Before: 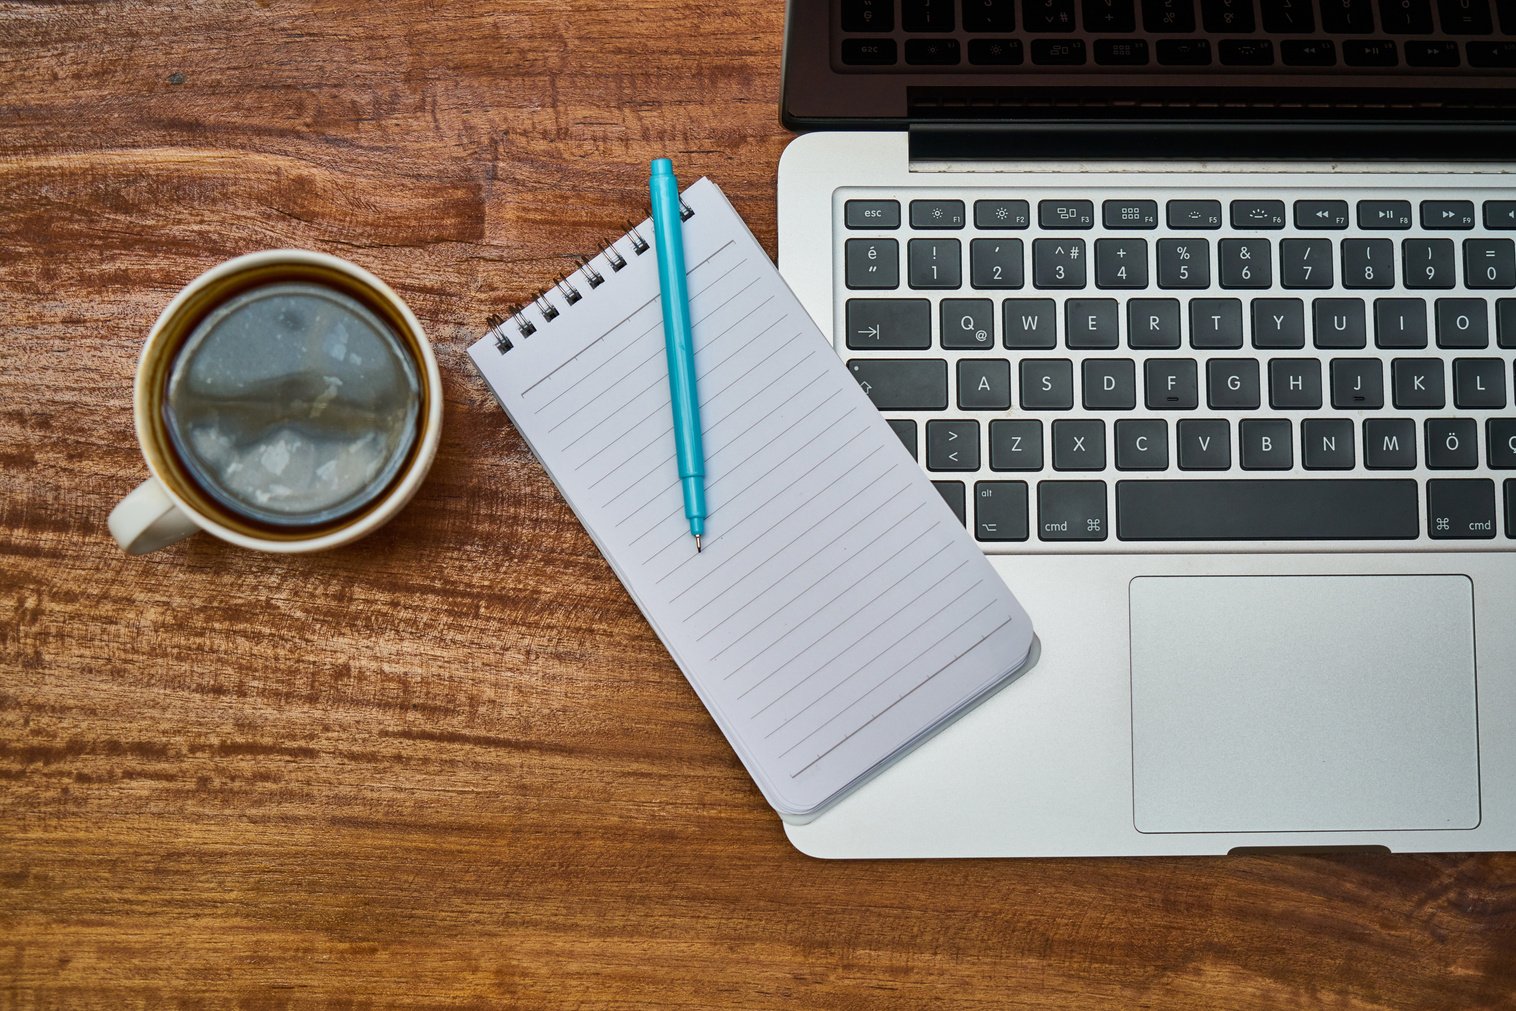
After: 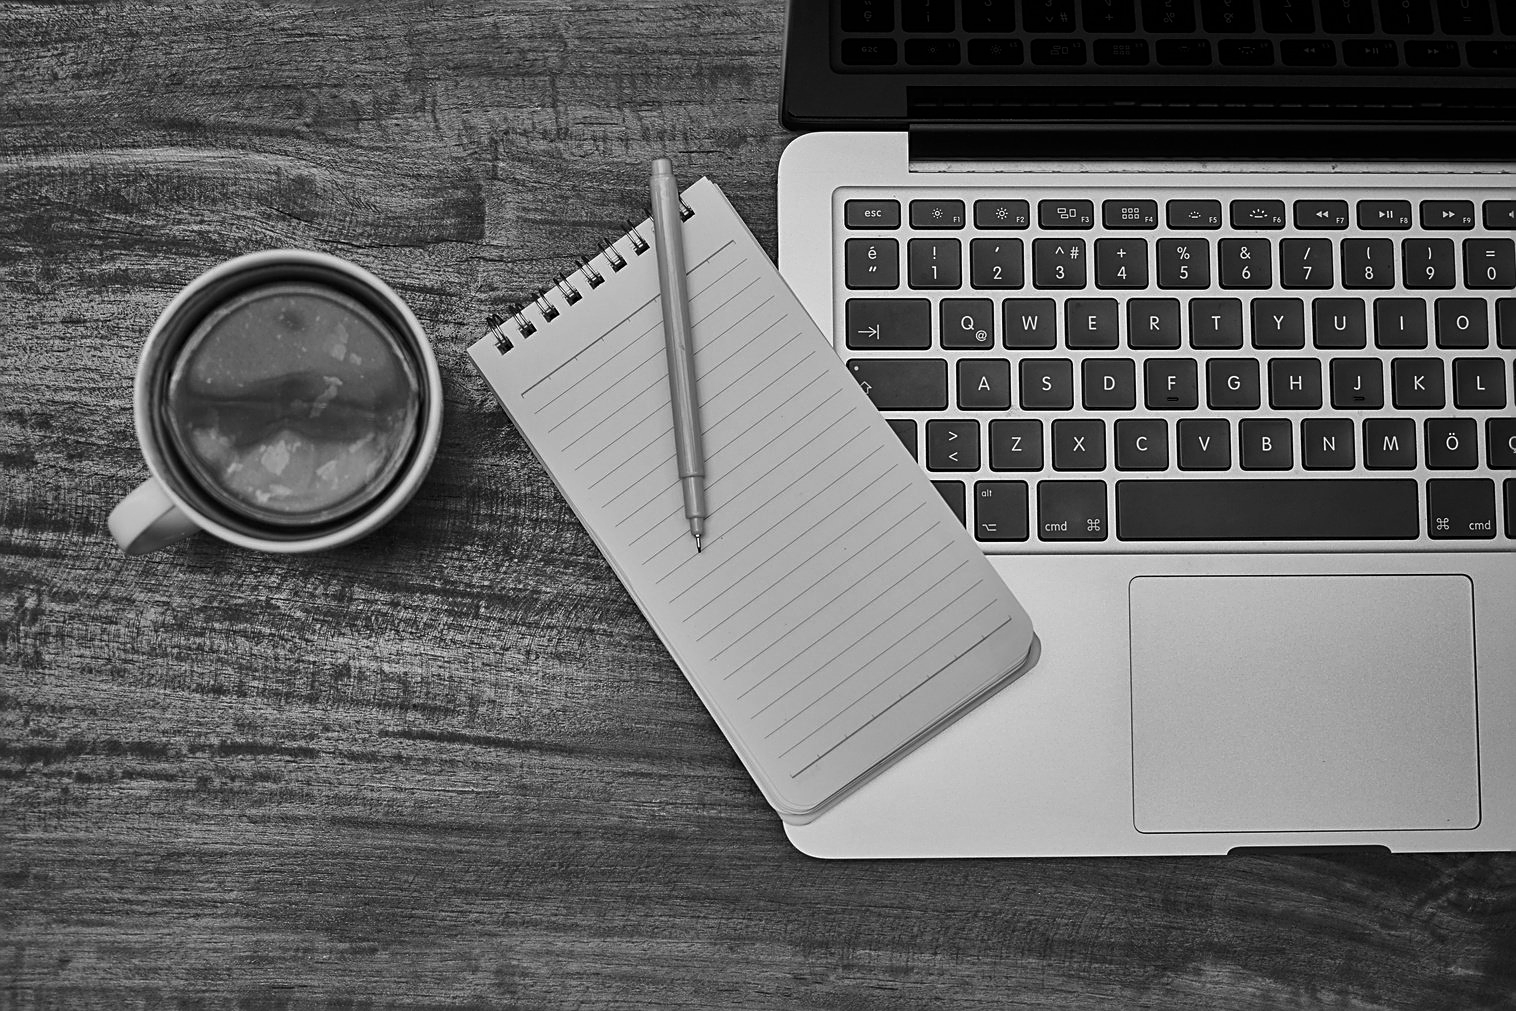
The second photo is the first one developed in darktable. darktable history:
sharpen: on, module defaults
contrast brightness saturation: brightness -0.09
monochrome: a 30.25, b 92.03
white balance: red 0.931, blue 1.11
